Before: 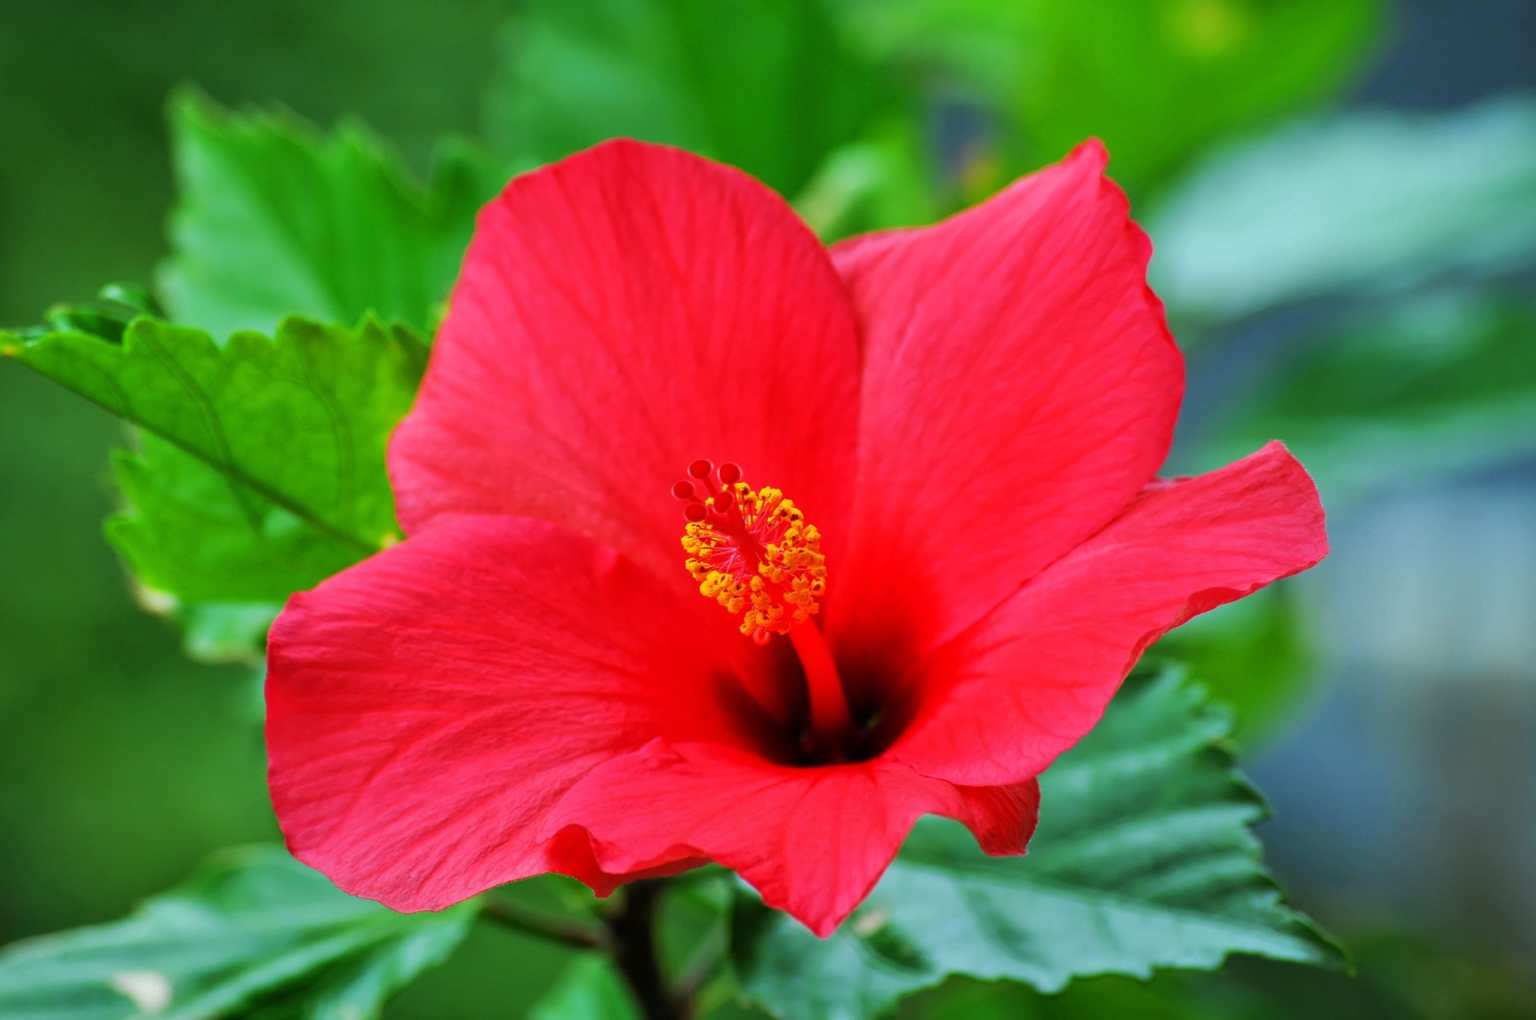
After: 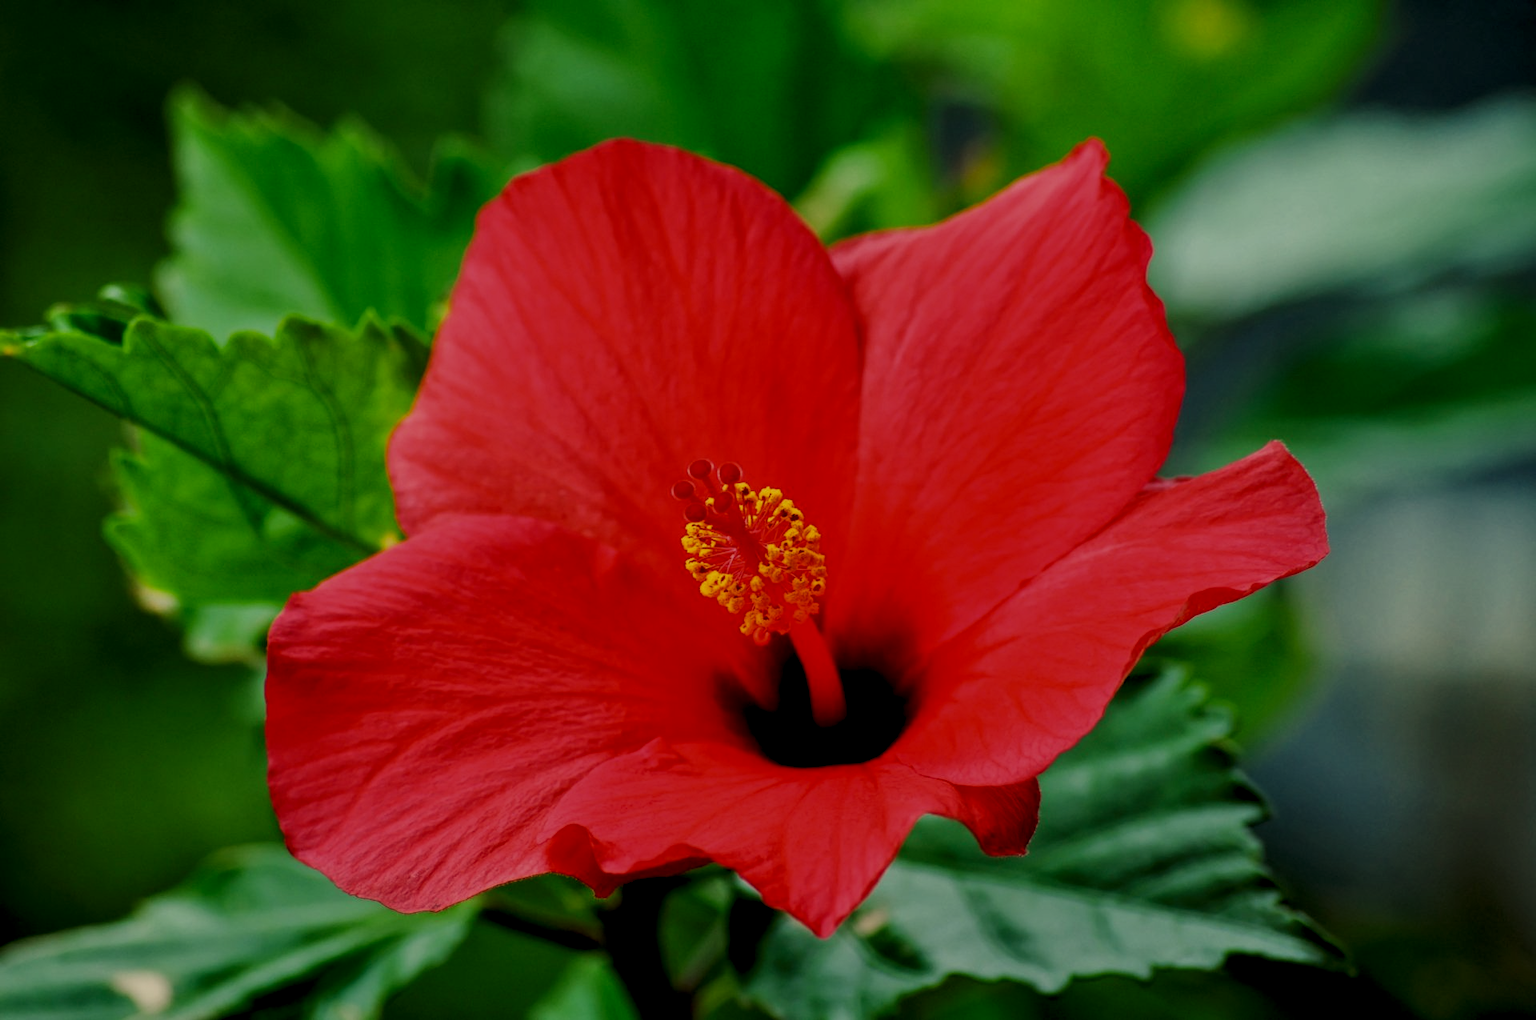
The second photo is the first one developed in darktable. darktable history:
levels: levels [0.029, 0.545, 0.971]
local contrast: on, module defaults
white balance: red 1.123, blue 0.83
filmic rgb: middle gray luminance 29%, black relative exposure -10.3 EV, white relative exposure 5.5 EV, threshold 6 EV, target black luminance 0%, hardness 3.95, latitude 2.04%, contrast 1.132, highlights saturation mix 5%, shadows ↔ highlights balance 15.11%, add noise in highlights 0, preserve chrominance no, color science v3 (2019), use custom middle-gray values true, iterations of high-quality reconstruction 0, contrast in highlights soft, enable highlight reconstruction true
tone equalizer: -8 EV -0.55 EV
